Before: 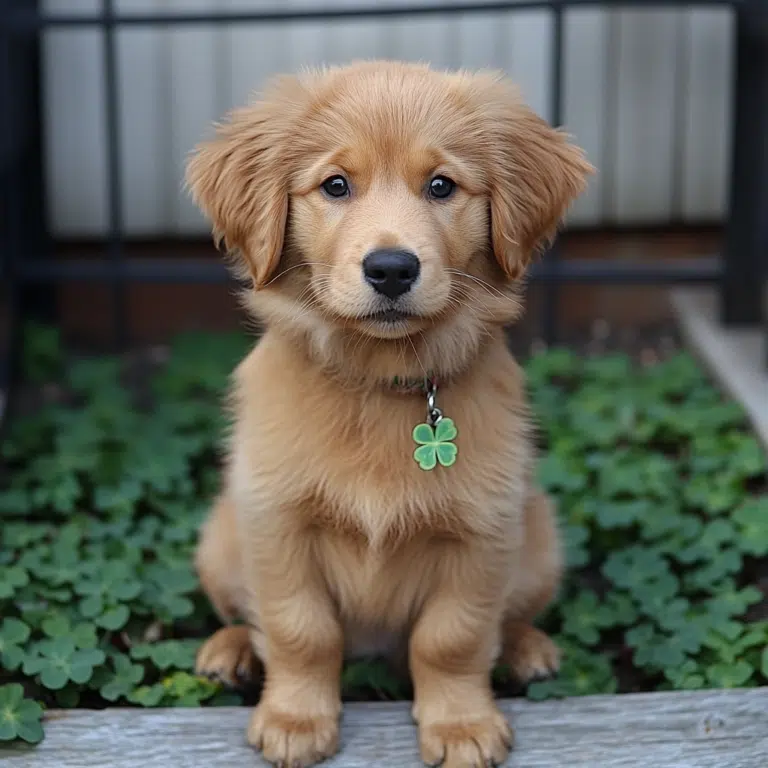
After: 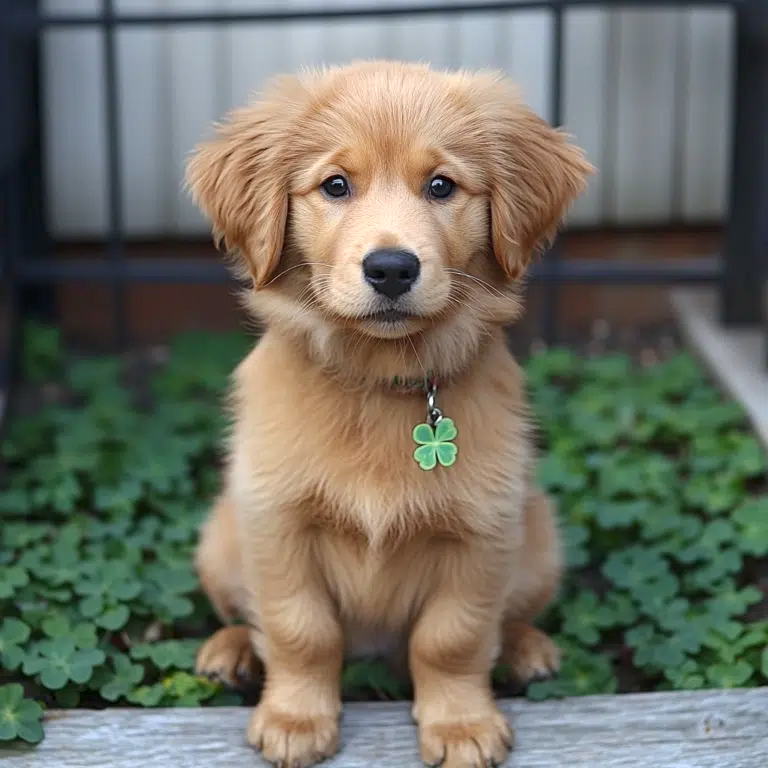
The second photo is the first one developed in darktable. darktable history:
exposure: exposure 0.65 EV, compensate exposure bias true, compensate highlight preservation false
tone equalizer: -8 EV 0.232 EV, -7 EV 0.414 EV, -6 EV 0.438 EV, -5 EV 0.283 EV, -3 EV -0.272 EV, -2 EV -0.426 EV, -1 EV -0.407 EV, +0 EV -0.245 EV
